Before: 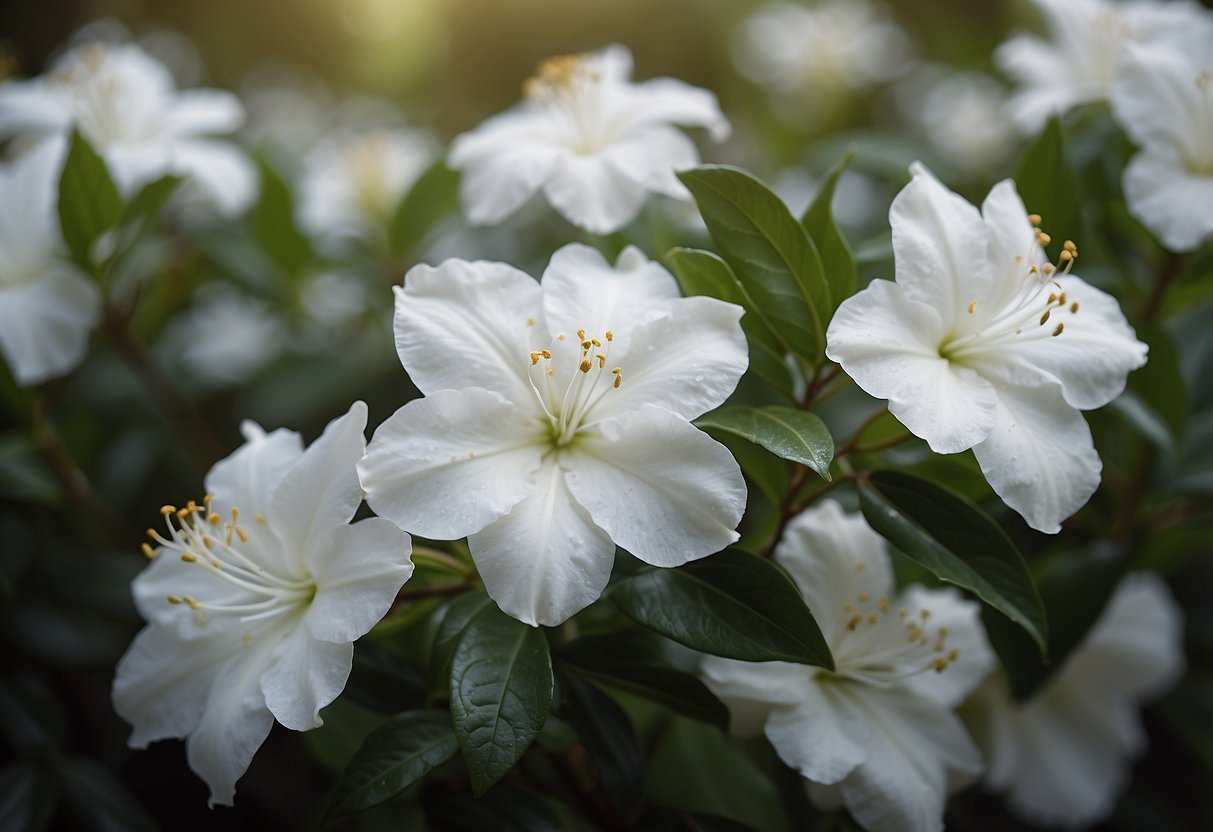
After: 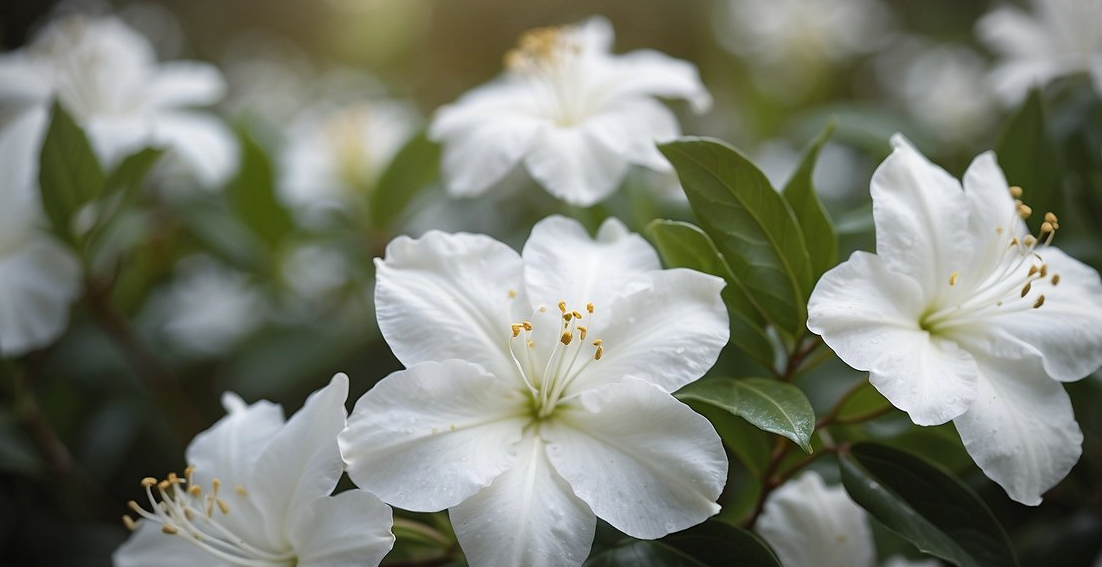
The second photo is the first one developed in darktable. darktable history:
crop: left 1.58%, top 3.379%, right 7.536%, bottom 28.425%
exposure: exposure 0.128 EV, compensate highlight preservation false
vignetting: brightness -0.295, automatic ratio true
